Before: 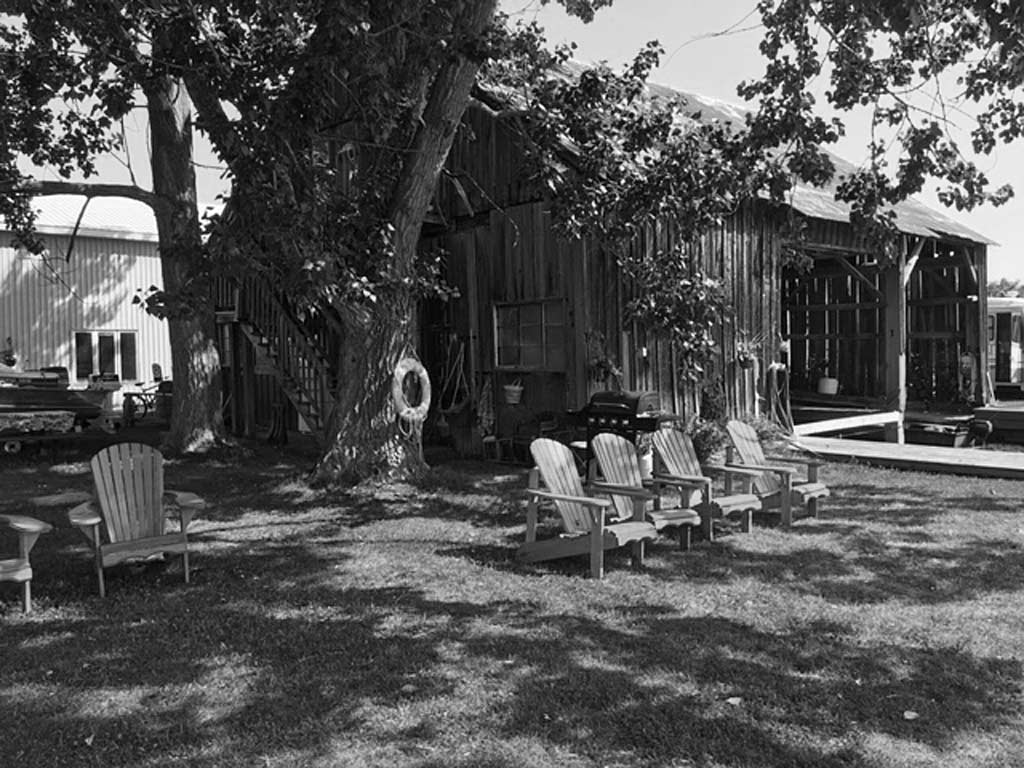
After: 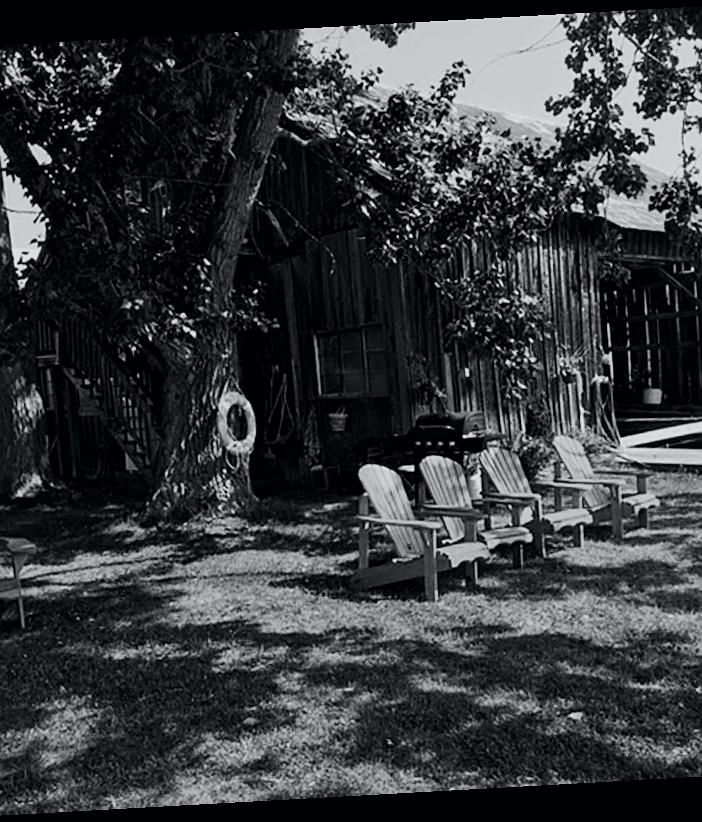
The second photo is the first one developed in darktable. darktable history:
color zones: mix -62.47%
crop and rotate: left 18.442%, right 15.508%
rotate and perspective: rotation -3.18°, automatic cropping off
exposure: black level correction 0.009, exposure -0.637 EV, compensate highlight preservation false
tone curve: curves: ch0 [(0, 0) (0.11, 0.081) (0.256, 0.259) (0.398, 0.475) (0.498, 0.611) (0.65, 0.757) (0.835, 0.883) (1, 0.961)]; ch1 [(0, 0) (0.346, 0.307) (0.408, 0.369) (0.453, 0.457) (0.482, 0.479) (0.502, 0.498) (0.521, 0.51) (0.553, 0.554) (0.618, 0.65) (0.693, 0.727) (1, 1)]; ch2 [(0, 0) (0.358, 0.362) (0.434, 0.46) (0.485, 0.494) (0.5, 0.494) (0.511, 0.508) (0.537, 0.55) (0.579, 0.599) (0.621, 0.693) (1, 1)], color space Lab, independent channels, preserve colors none
sharpen: amount 0.2
color balance rgb: perceptual saturation grading › global saturation 25%, global vibrance 20%
